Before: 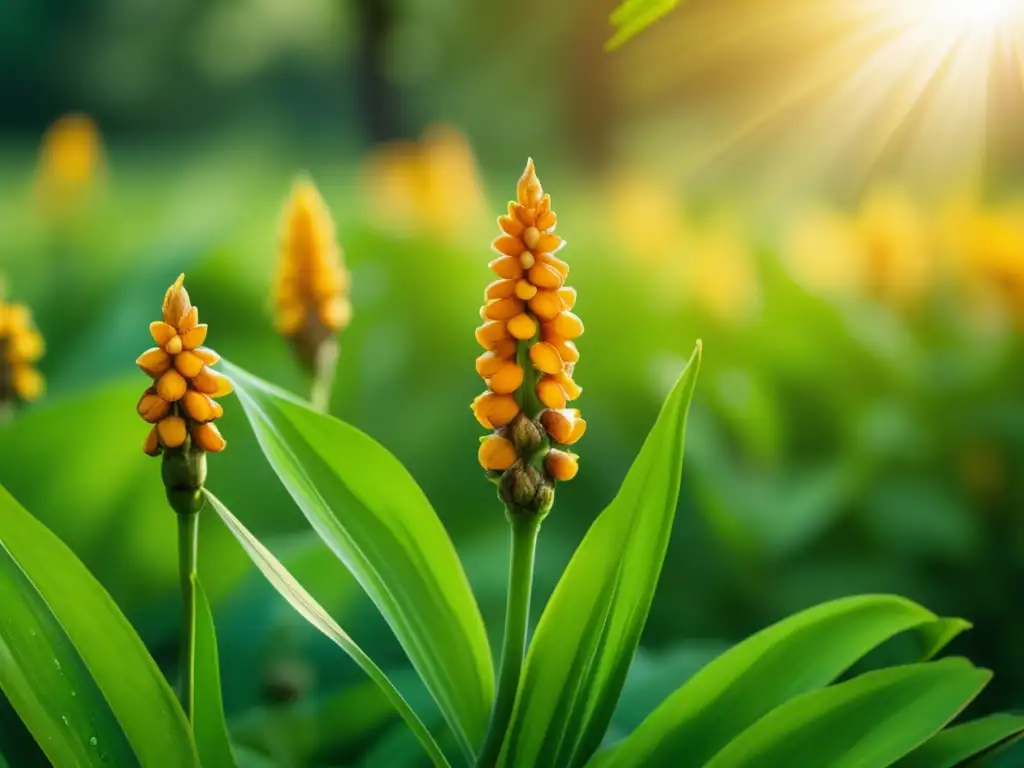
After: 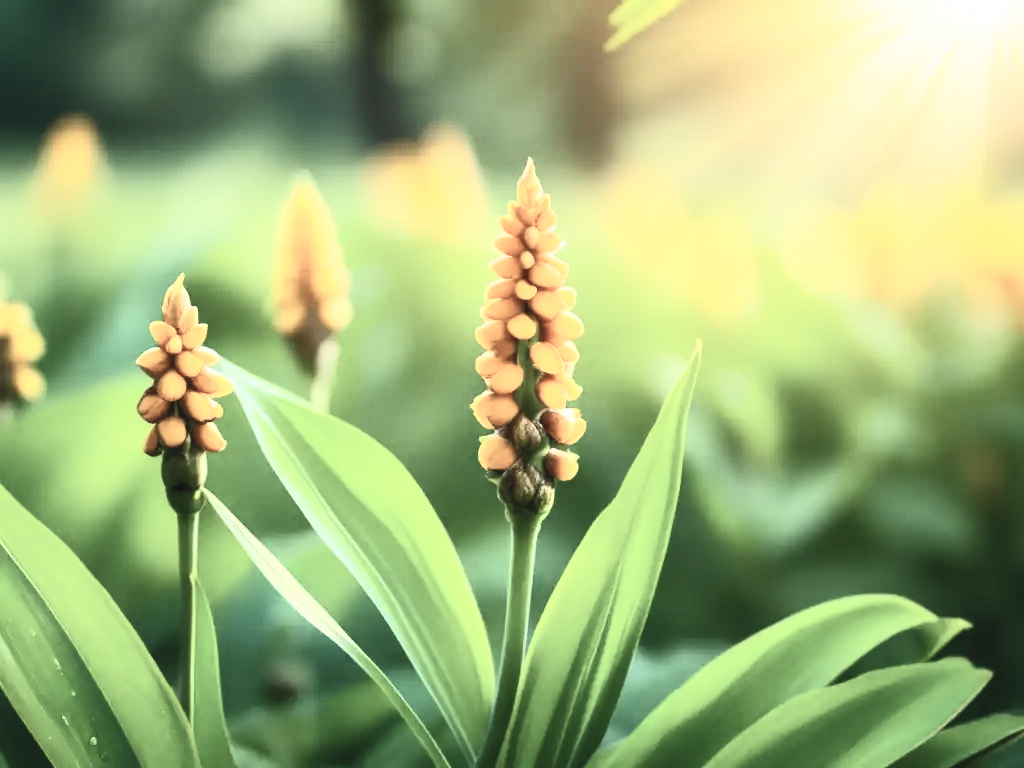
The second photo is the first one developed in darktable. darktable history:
contrast brightness saturation: contrast 0.579, brightness 0.568, saturation -0.342
